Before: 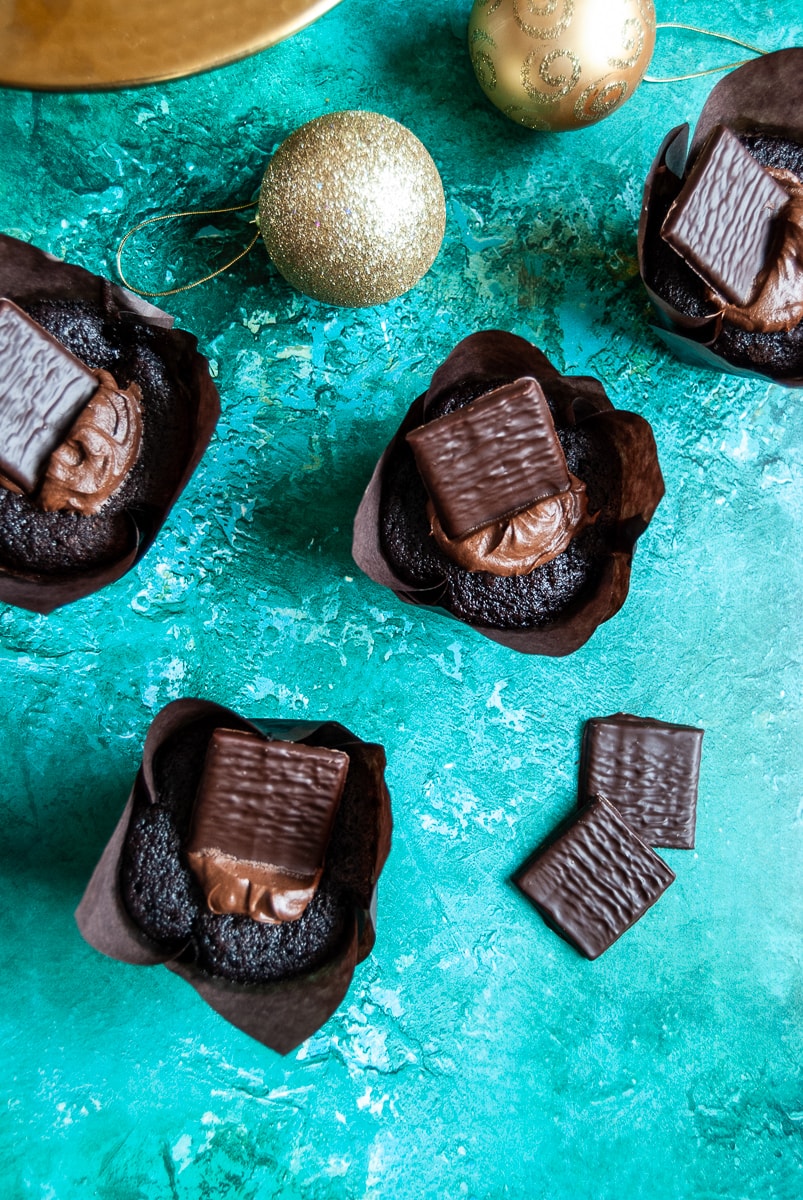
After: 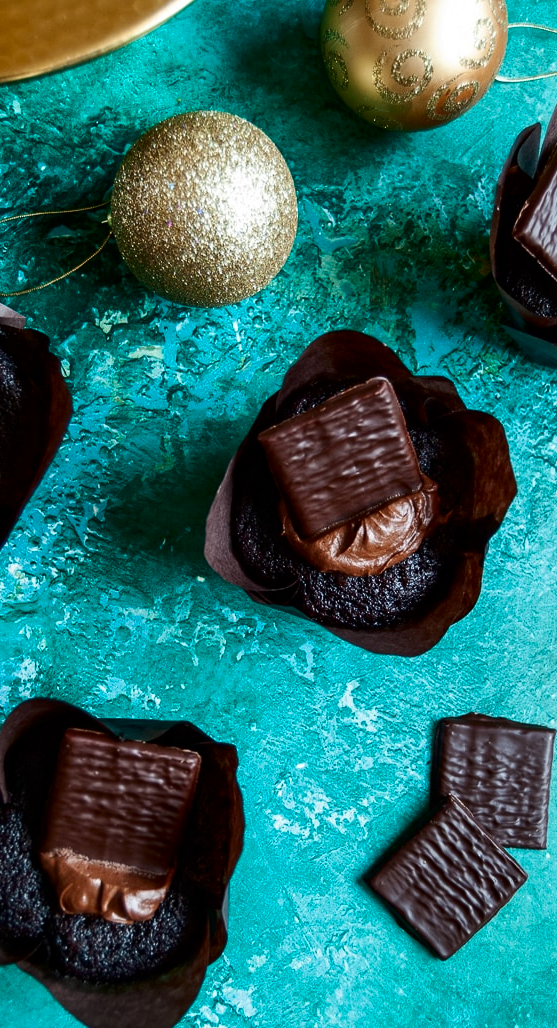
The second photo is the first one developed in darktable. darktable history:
crop: left 18.432%, right 12.18%, bottom 14.306%
contrast brightness saturation: brightness -0.22, saturation 0.076
